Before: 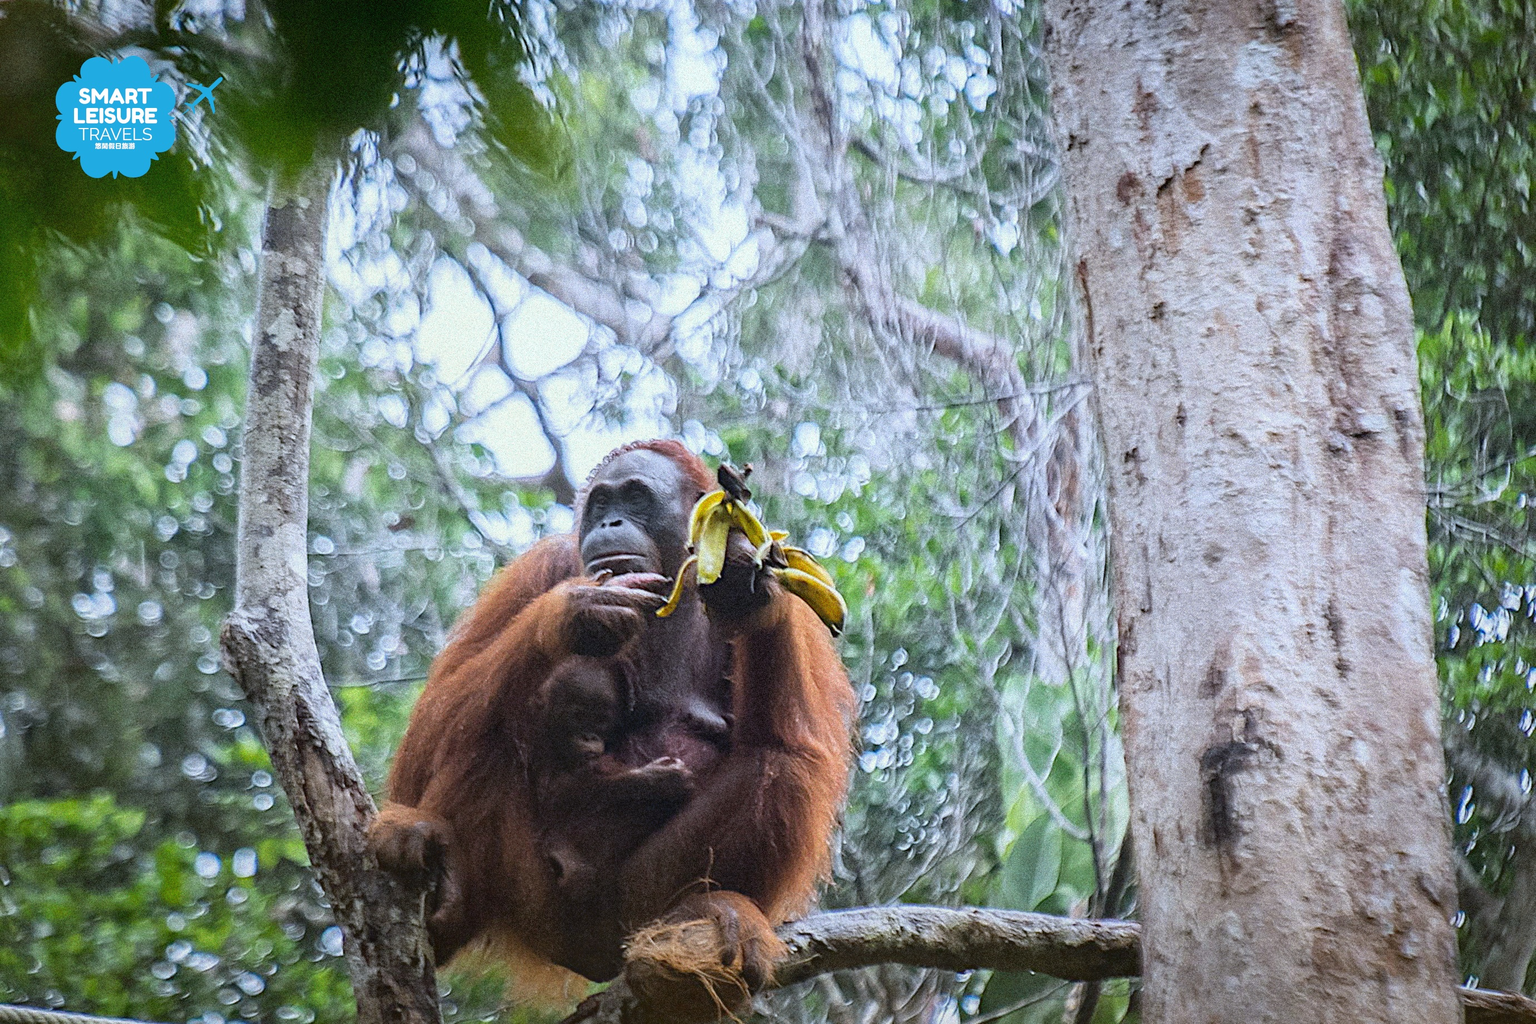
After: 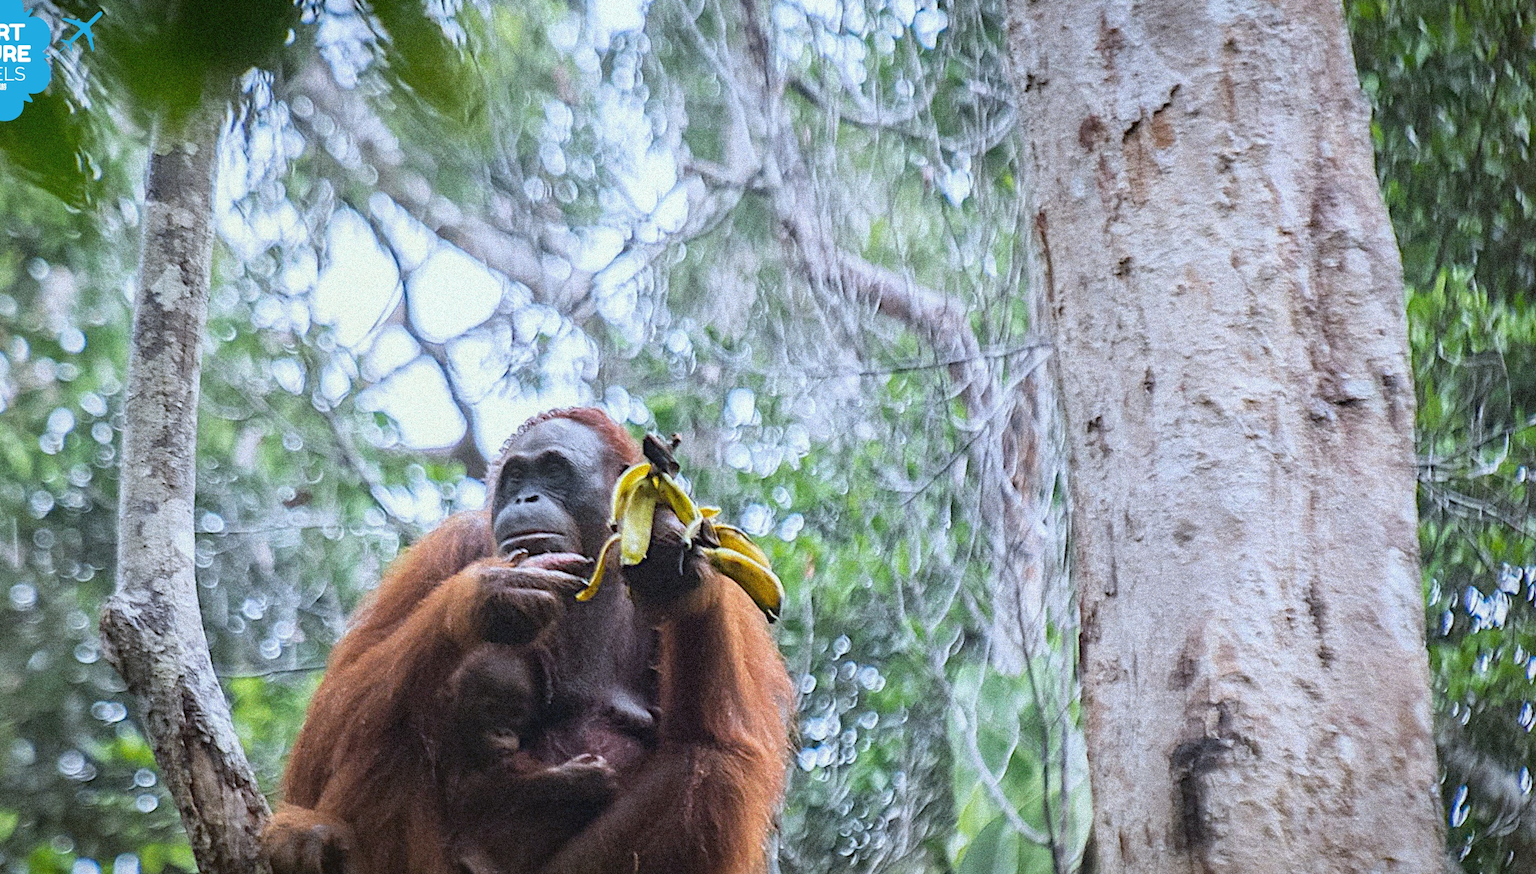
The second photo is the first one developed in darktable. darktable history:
crop: left 8.436%, top 6.559%, bottom 15.252%
